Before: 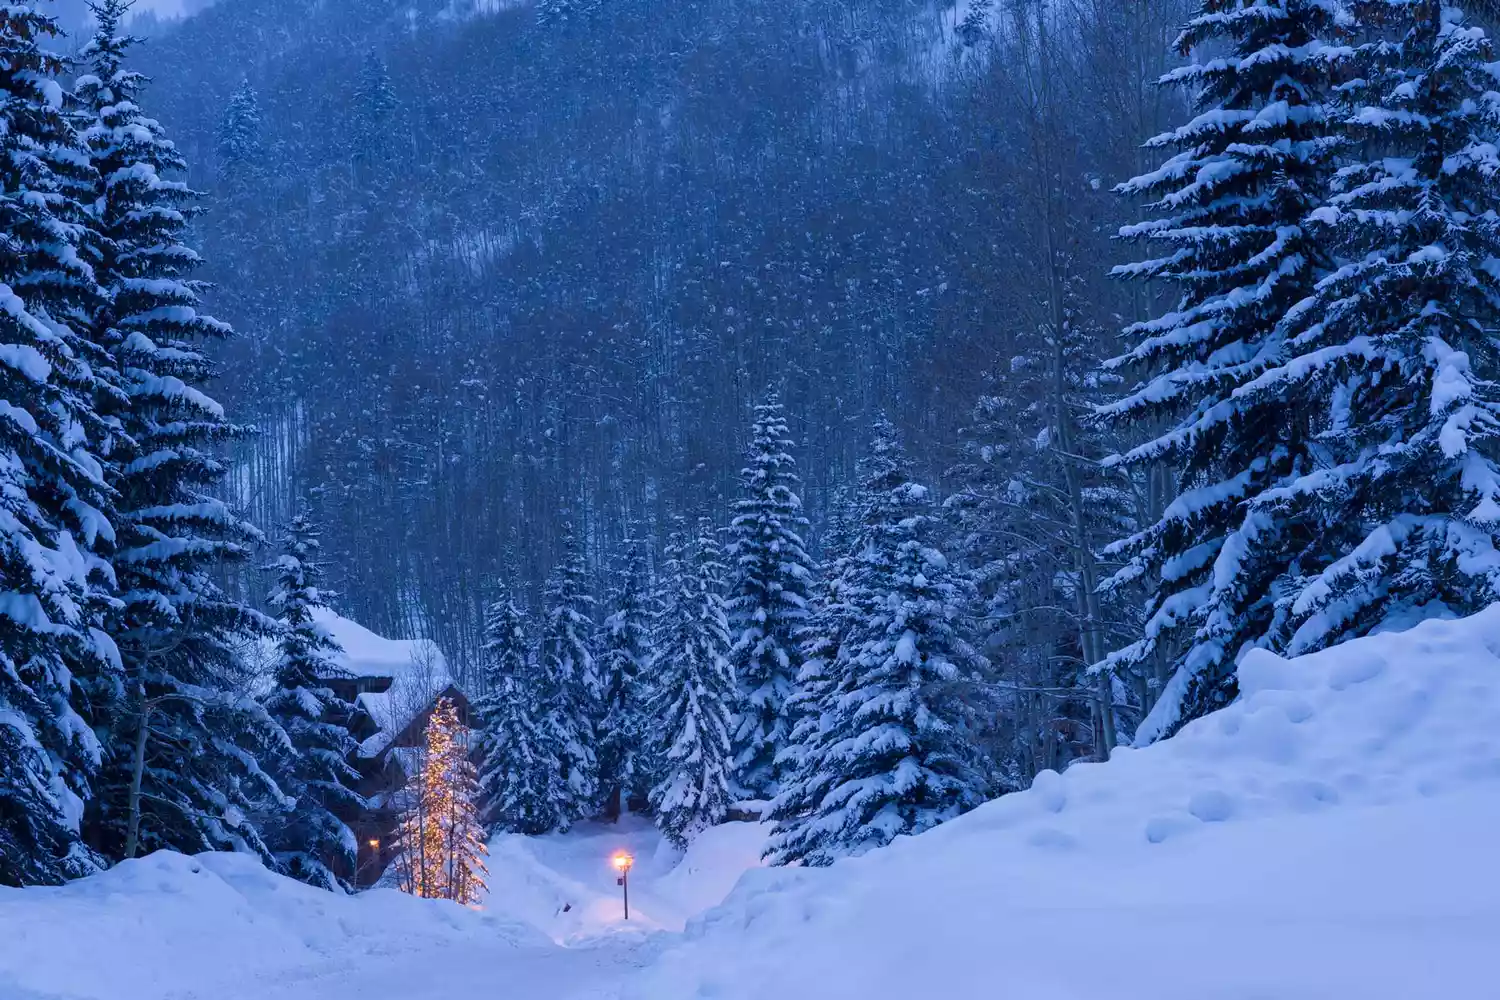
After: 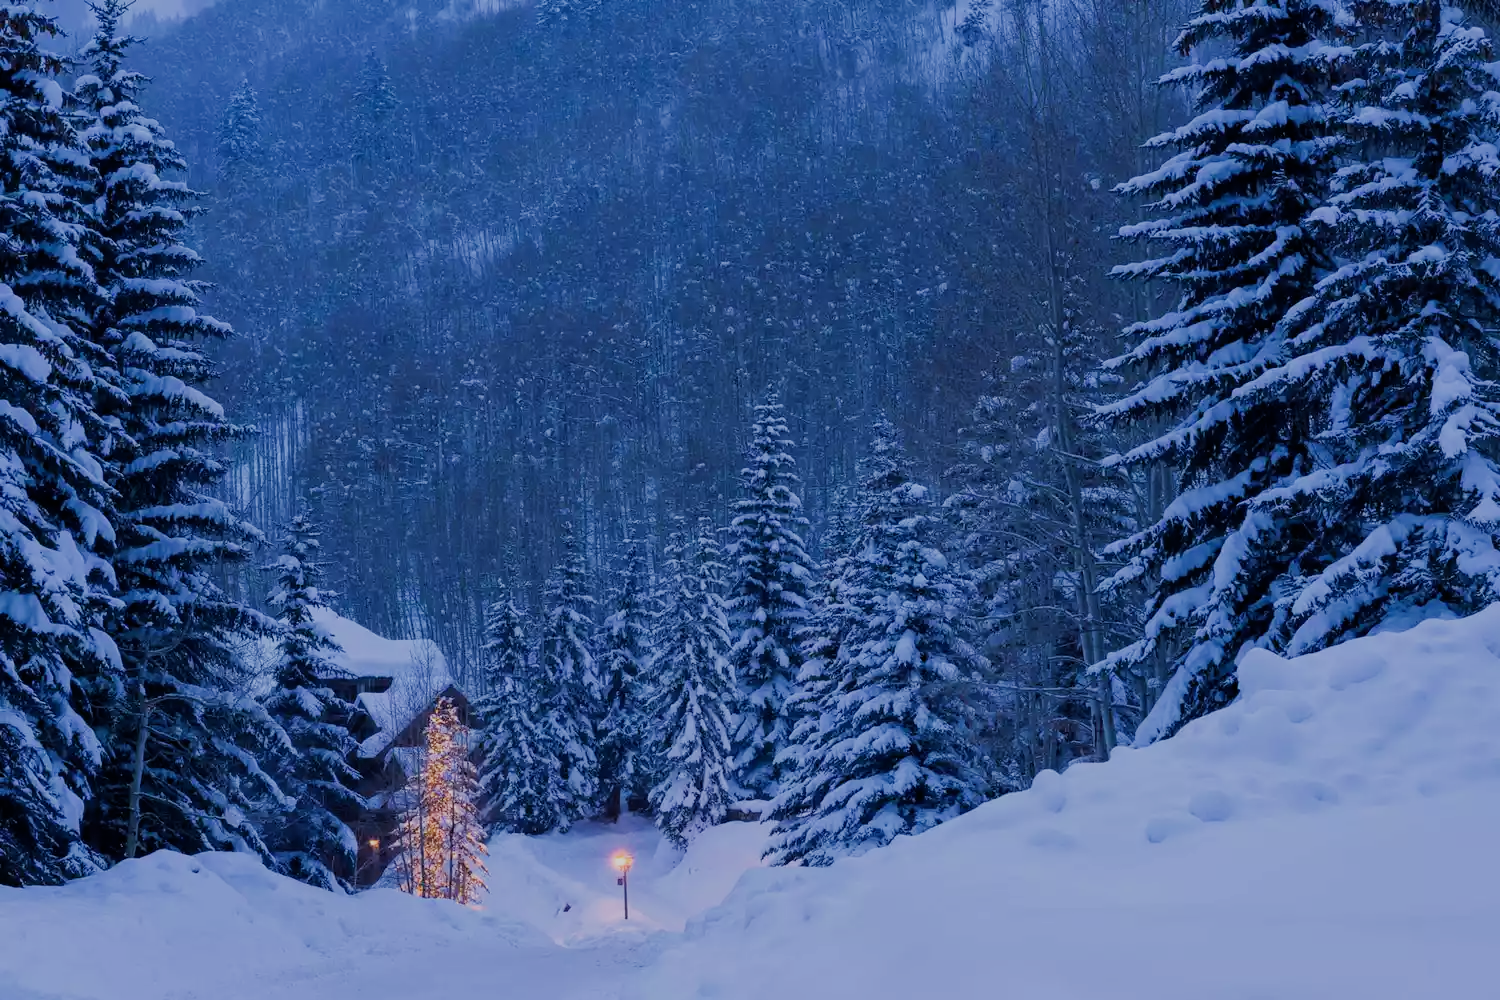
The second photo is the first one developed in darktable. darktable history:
filmic rgb: black relative exposure -7.2 EV, white relative exposure 5.35 EV, hardness 3.02, iterations of high-quality reconstruction 0
